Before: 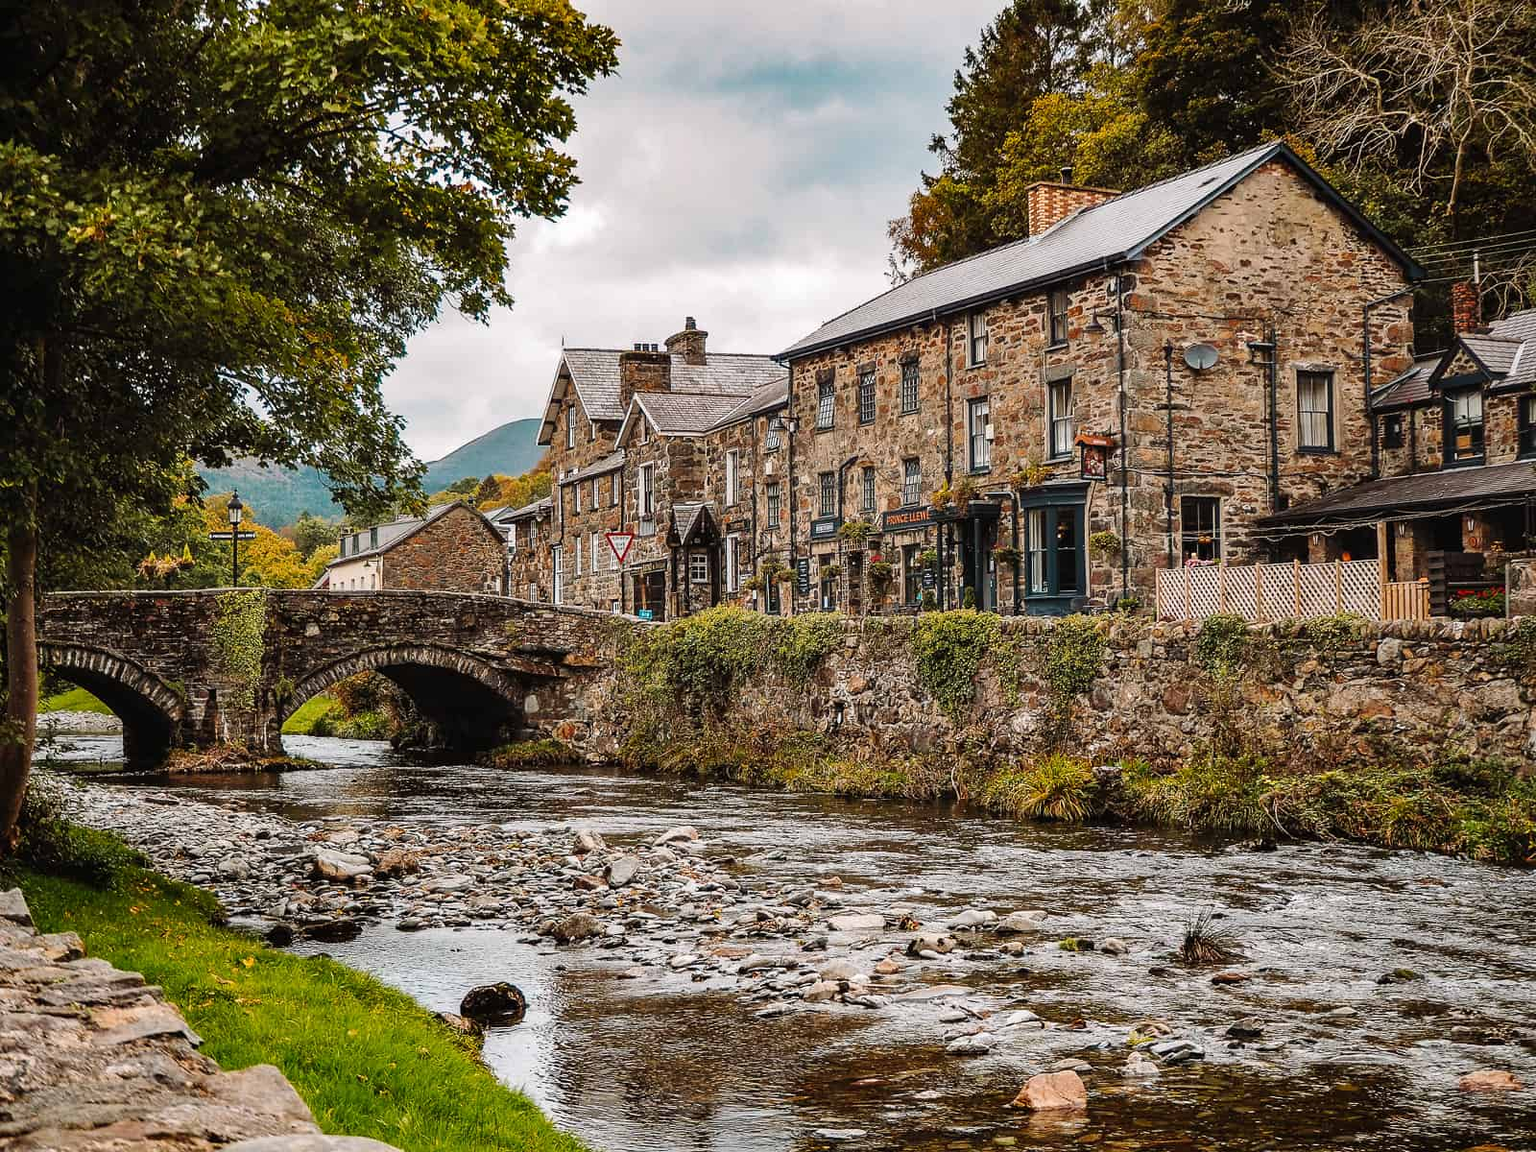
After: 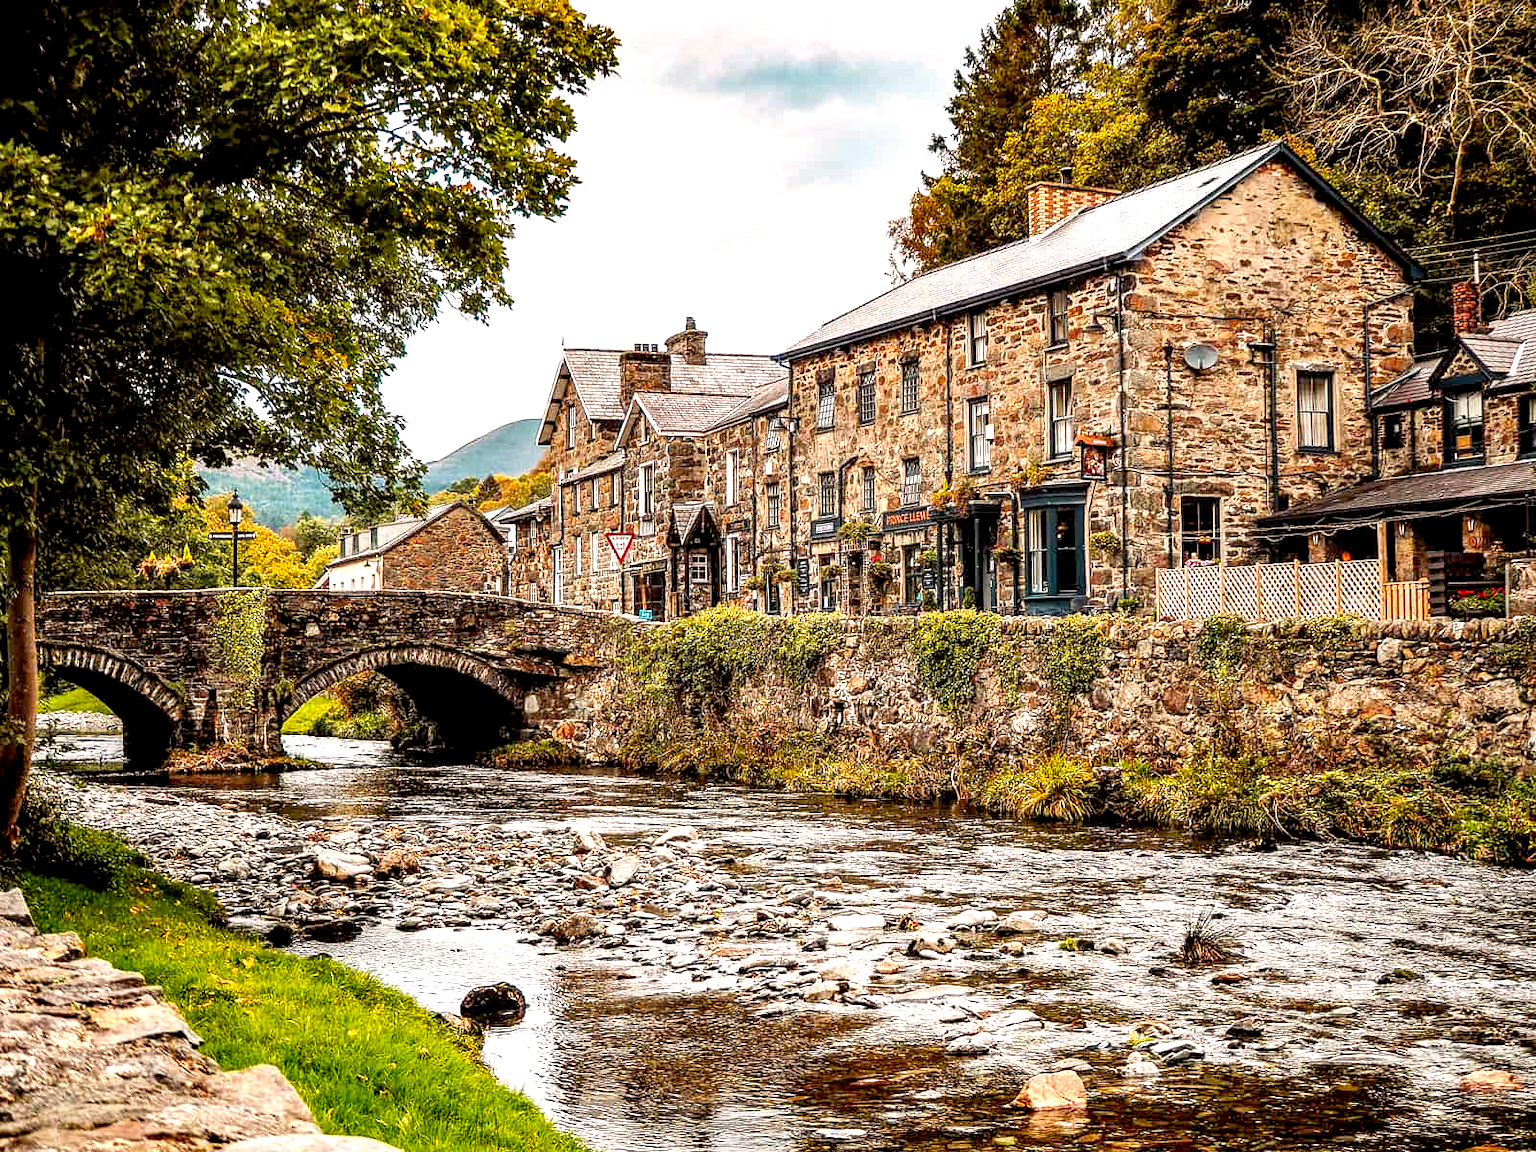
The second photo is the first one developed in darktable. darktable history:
local contrast: on, module defaults
color correction: highlights a* 3.84, highlights b* 5.07
exposure: black level correction 0.01, exposure 1 EV, compensate highlight preservation false
